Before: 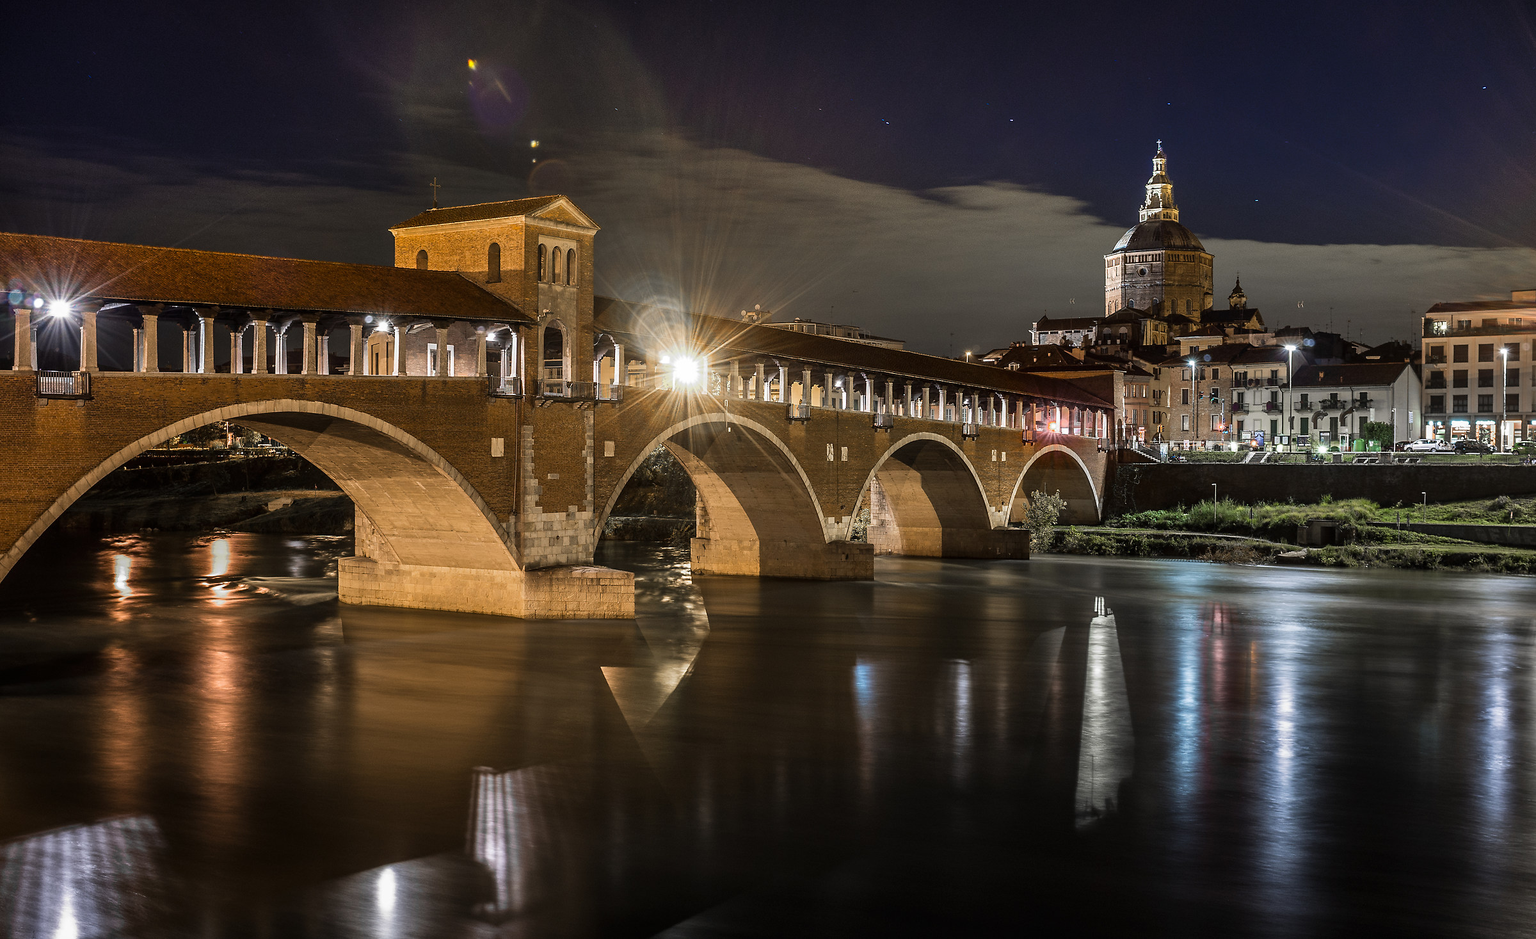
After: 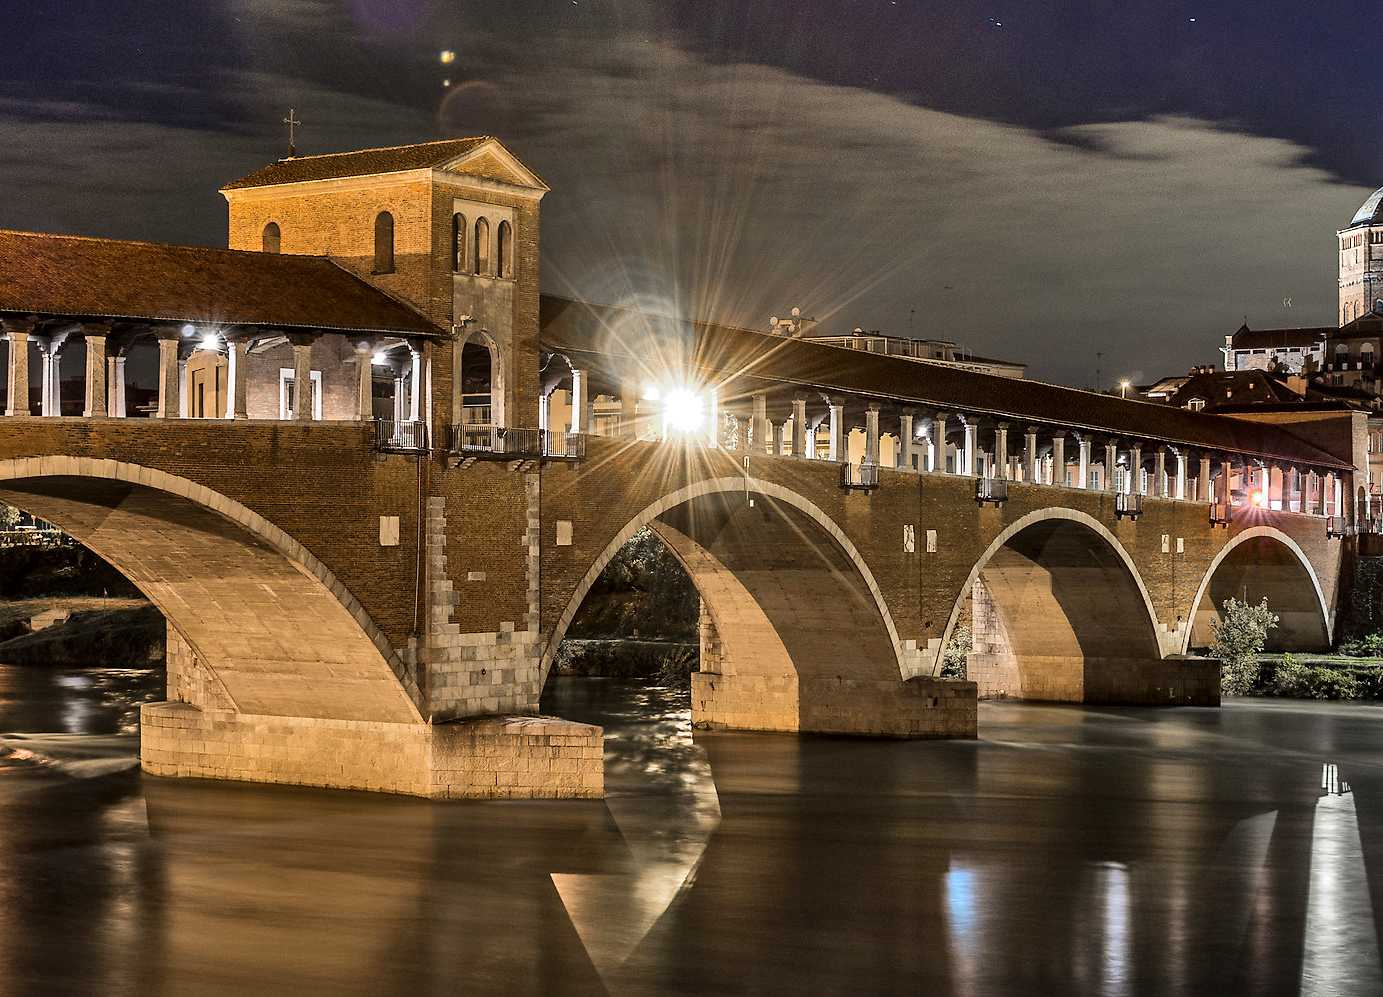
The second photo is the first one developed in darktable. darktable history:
crop: left 16.208%, top 11.517%, right 26.134%, bottom 20.457%
local contrast: mode bilateral grid, contrast 21, coarseness 49, detail 139%, midtone range 0.2
shadows and highlights: low approximation 0.01, soften with gaussian
